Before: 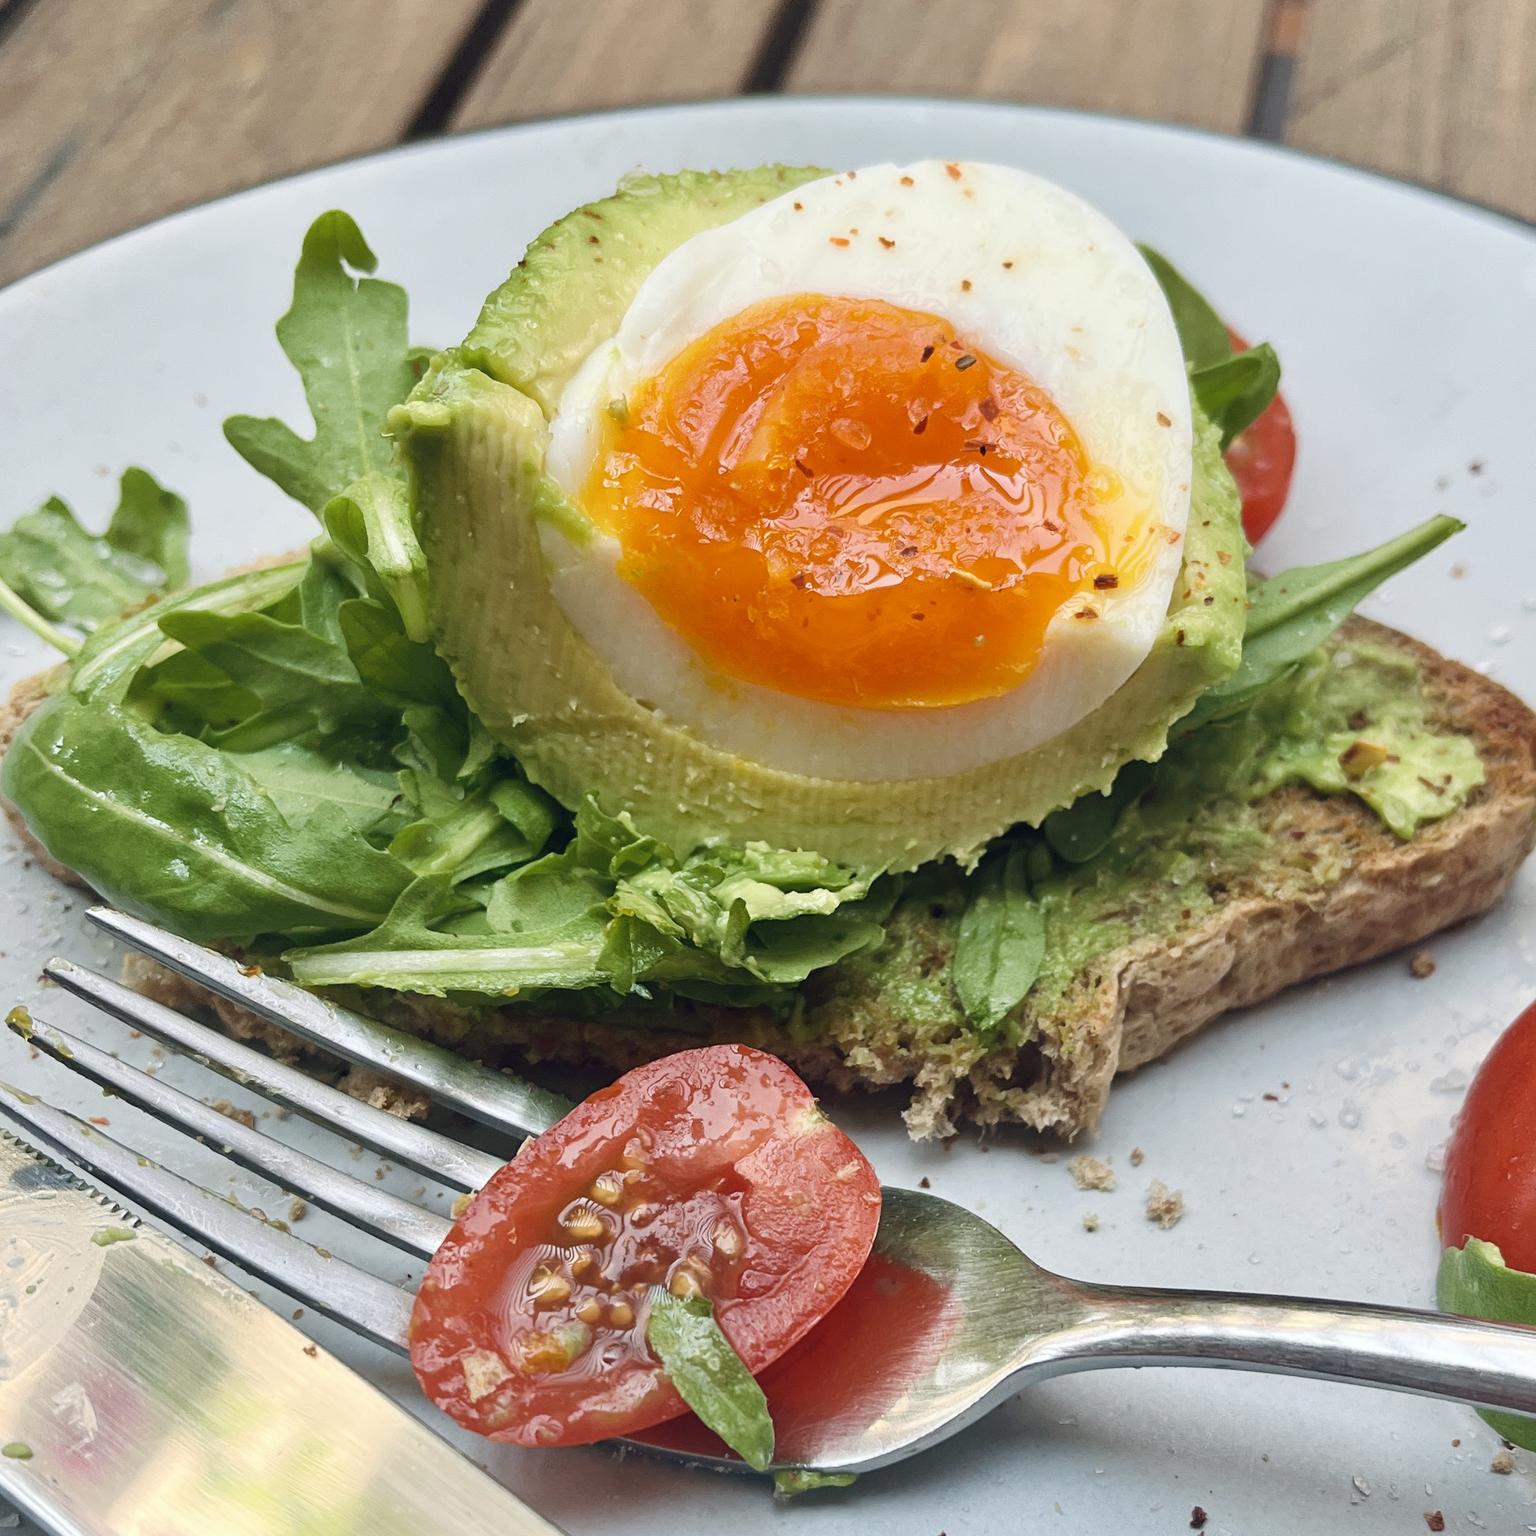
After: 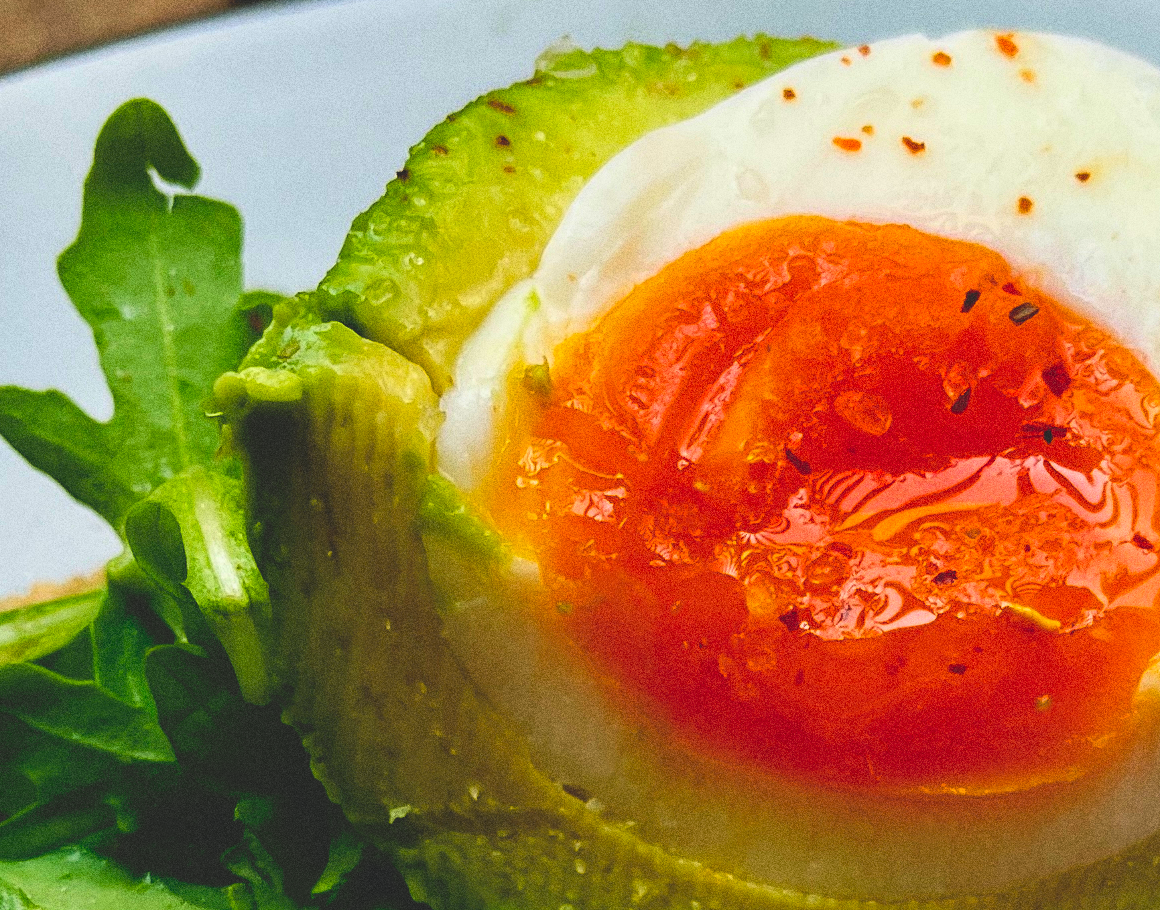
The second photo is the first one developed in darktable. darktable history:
contrast brightness saturation: saturation 0.1
base curve: curves: ch0 [(0, 0.02) (0.083, 0.036) (1, 1)], preserve colors none
color balance rgb: perceptual saturation grading › global saturation 25%, global vibrance 20%
crop: left 15.306%, top 9.065%, right 30.789%, bottom 48.638%
grain: coarseness 0.09 ISO, strength 40%
